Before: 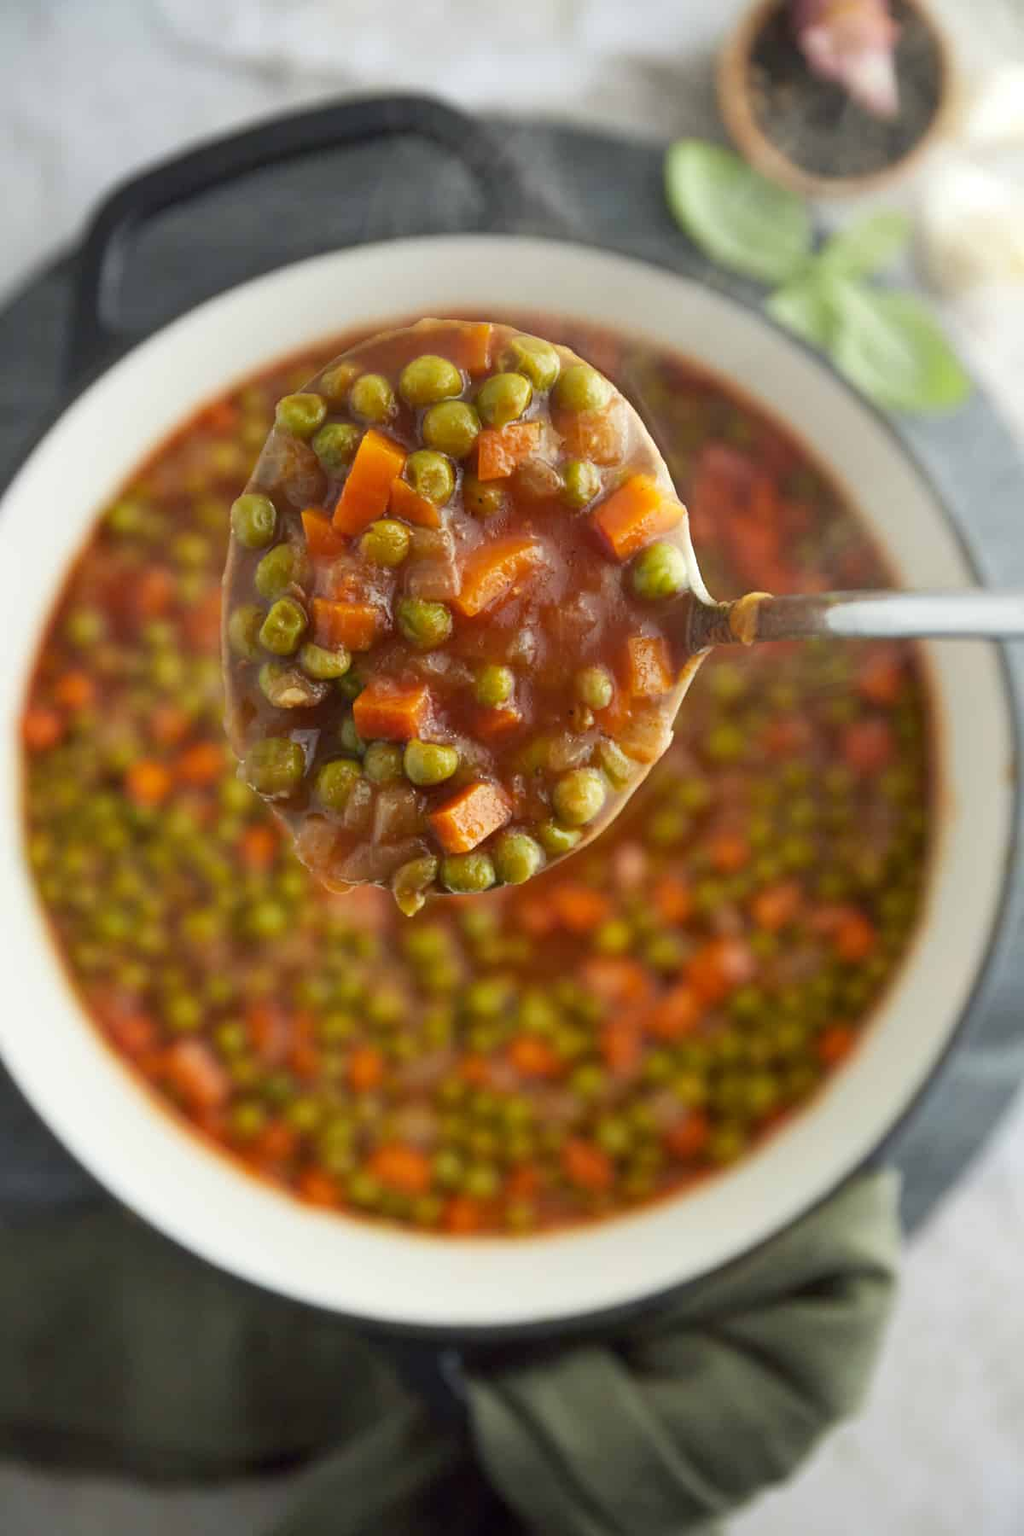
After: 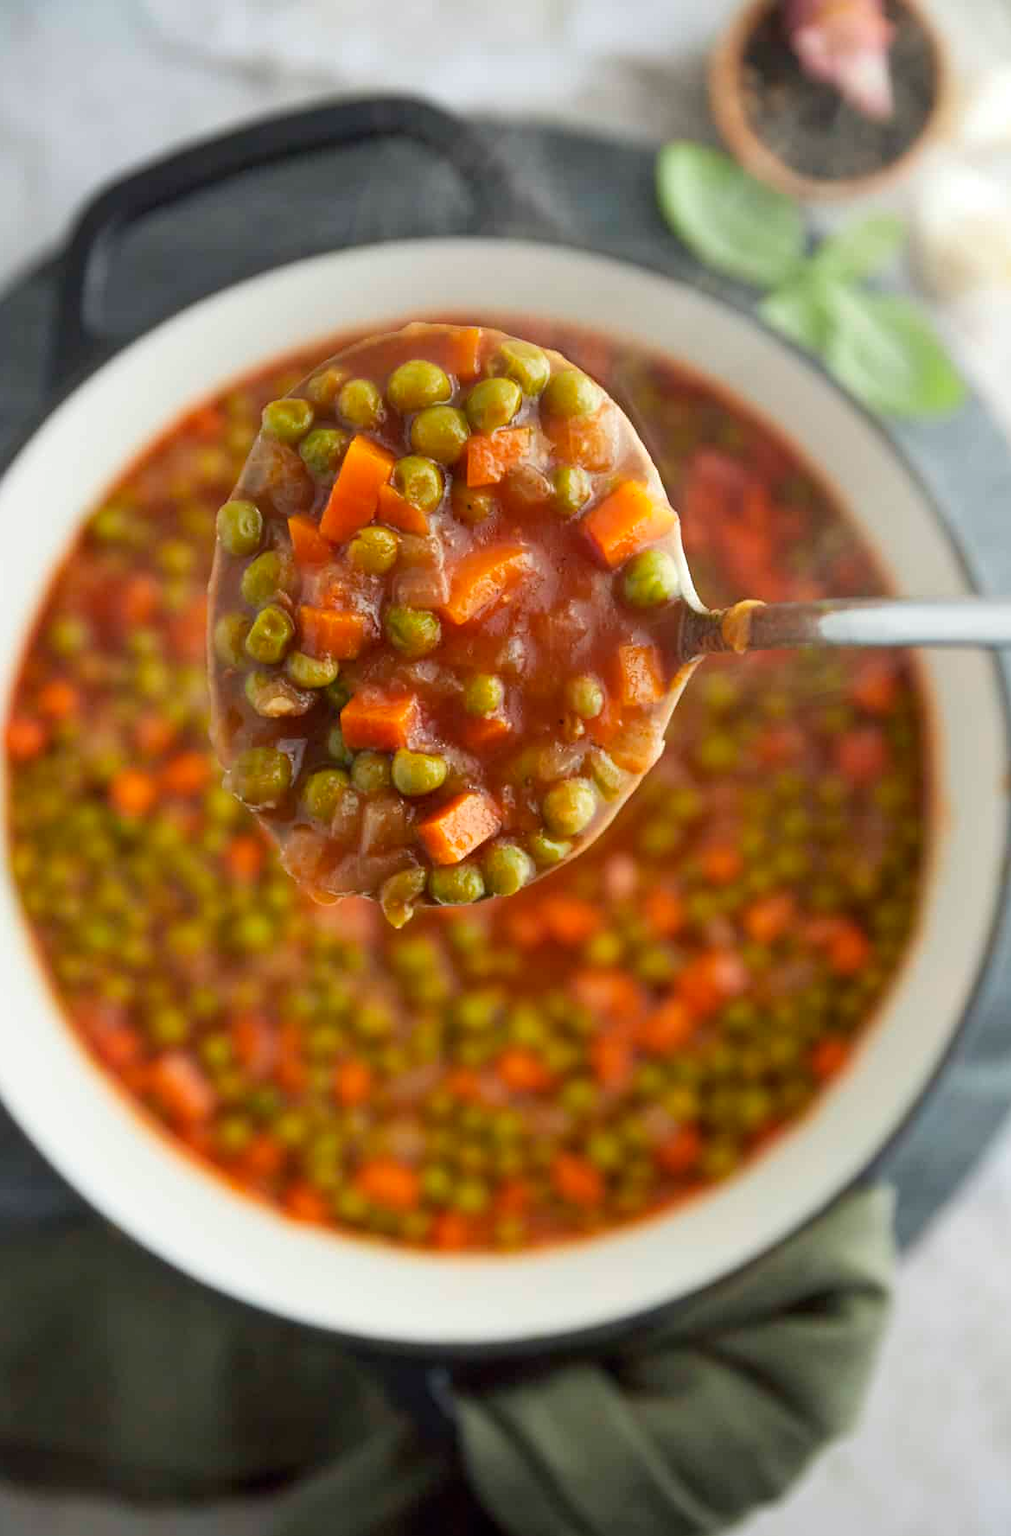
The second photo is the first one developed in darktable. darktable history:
crop and rotate: left 1.744%, right 0.675%, bottom 1.254%
color correction: highlights a* 0.072, highlights b* -0.832
